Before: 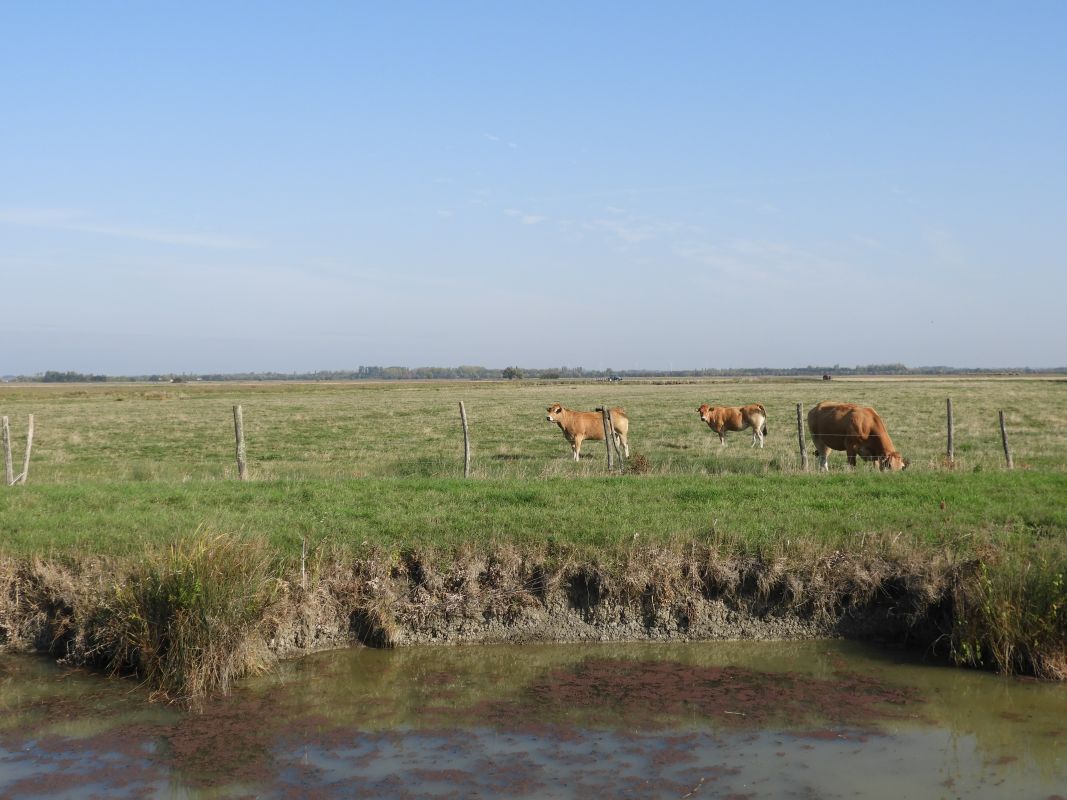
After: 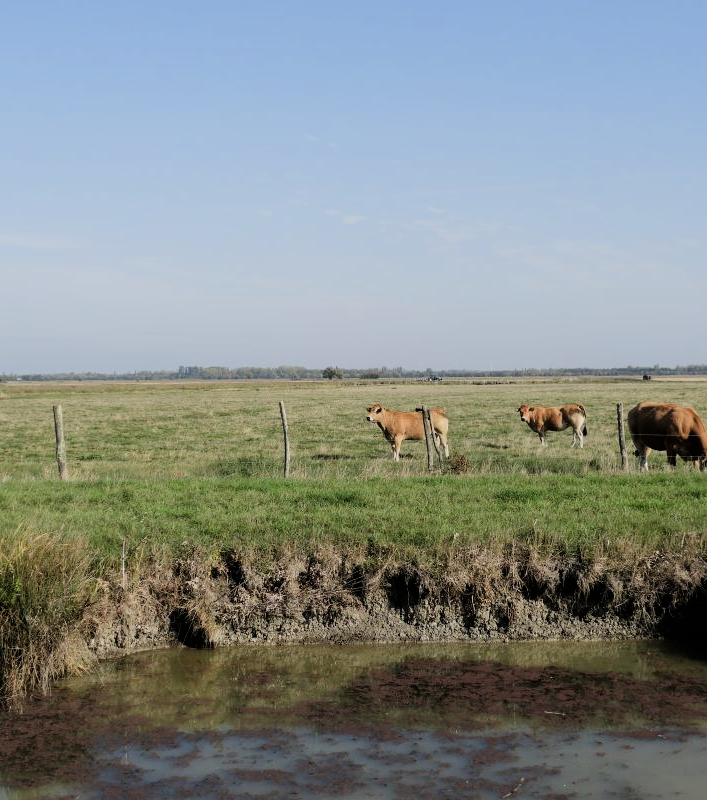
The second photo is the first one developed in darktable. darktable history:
crop: left 16.898%, right 16.83%
filmic rgb: black relative exposure -5.15 EV, white relative exposure 3.96 EV, threshold 6 EV, hardness 2.9, contrast 1.297, enable highlight reconstruction true
